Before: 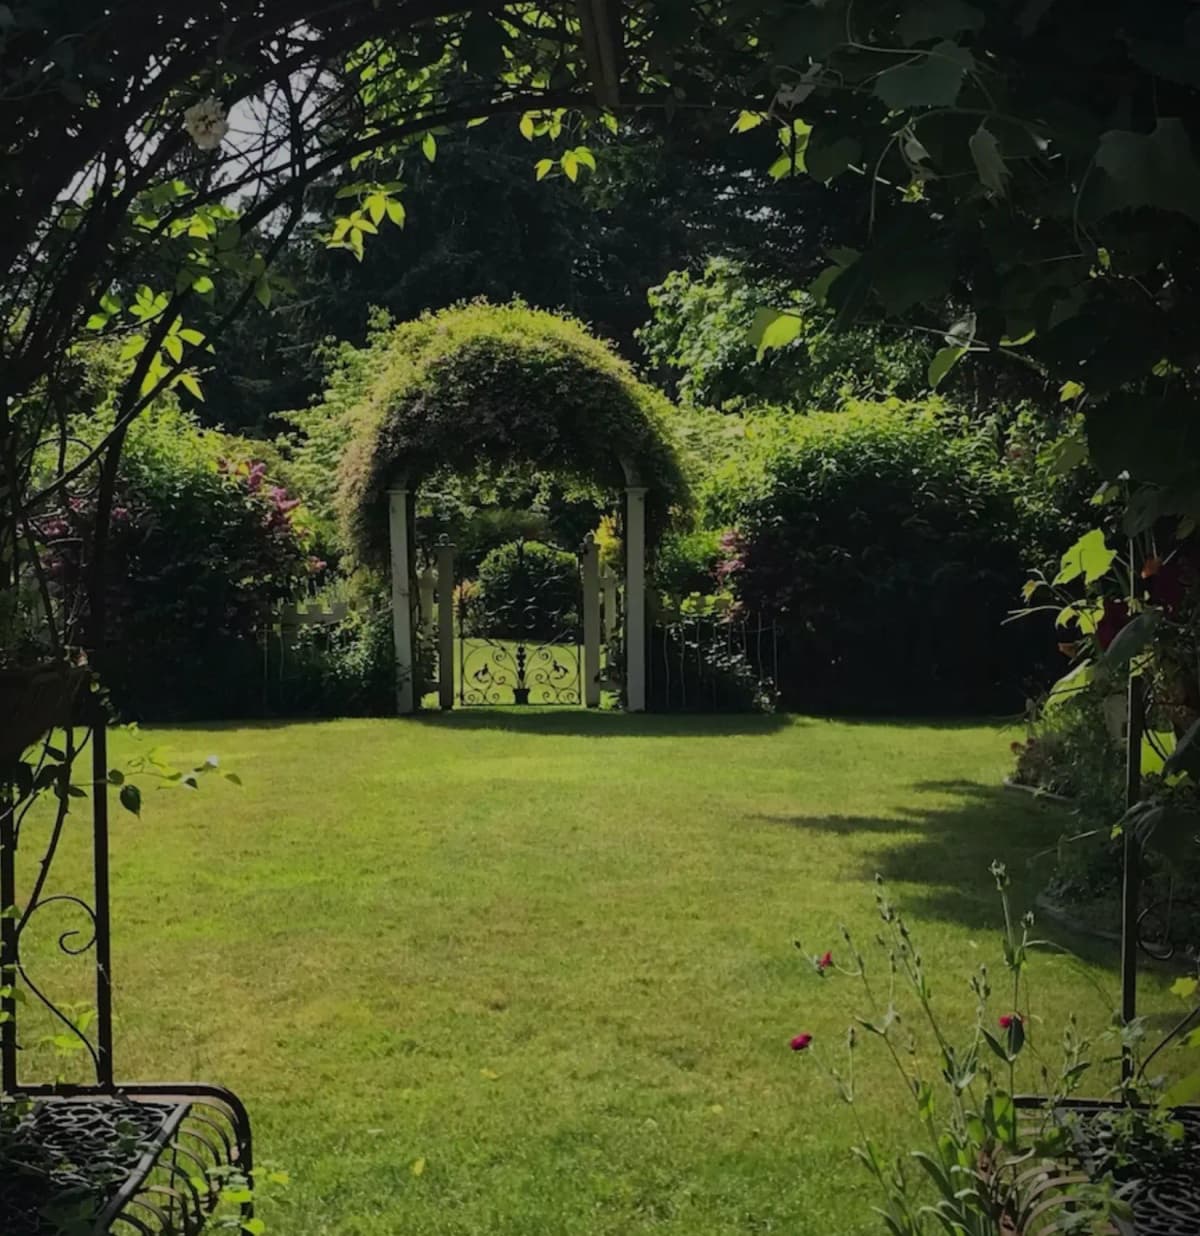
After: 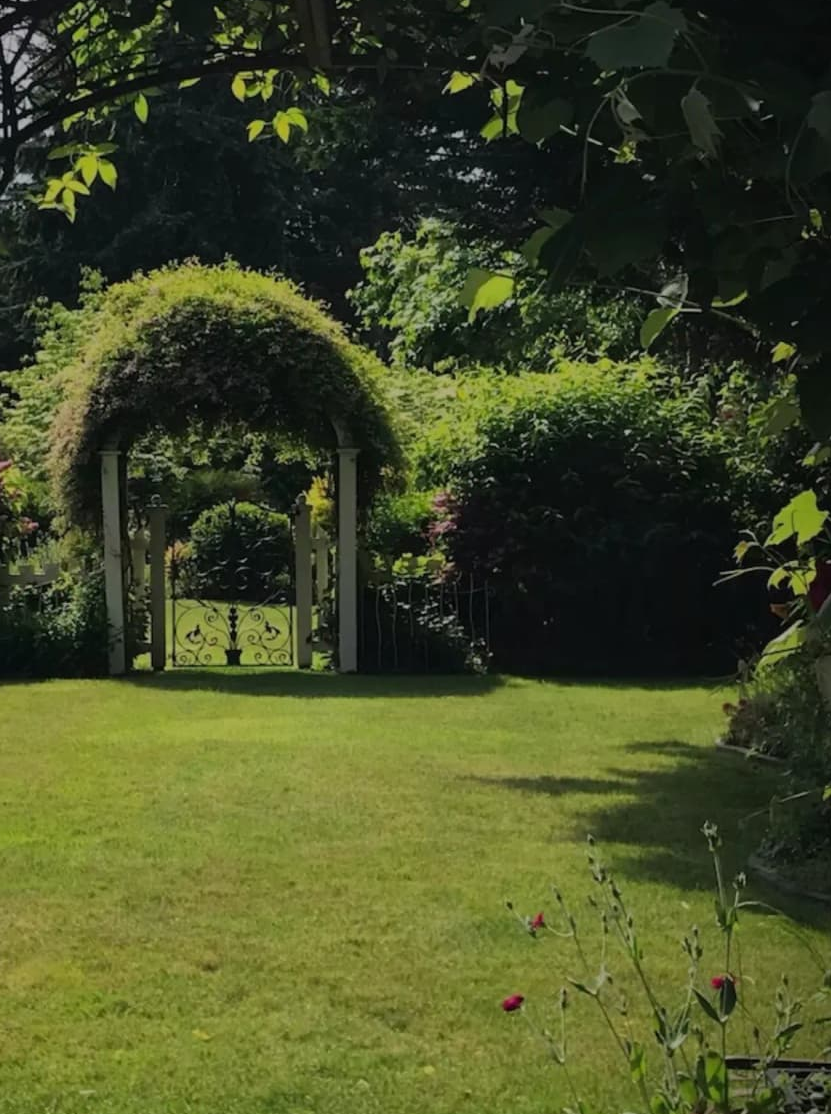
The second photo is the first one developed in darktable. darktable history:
crop and rotate: left 24.037%, top 3.233%, right 6.676%, bottom 6.62%
